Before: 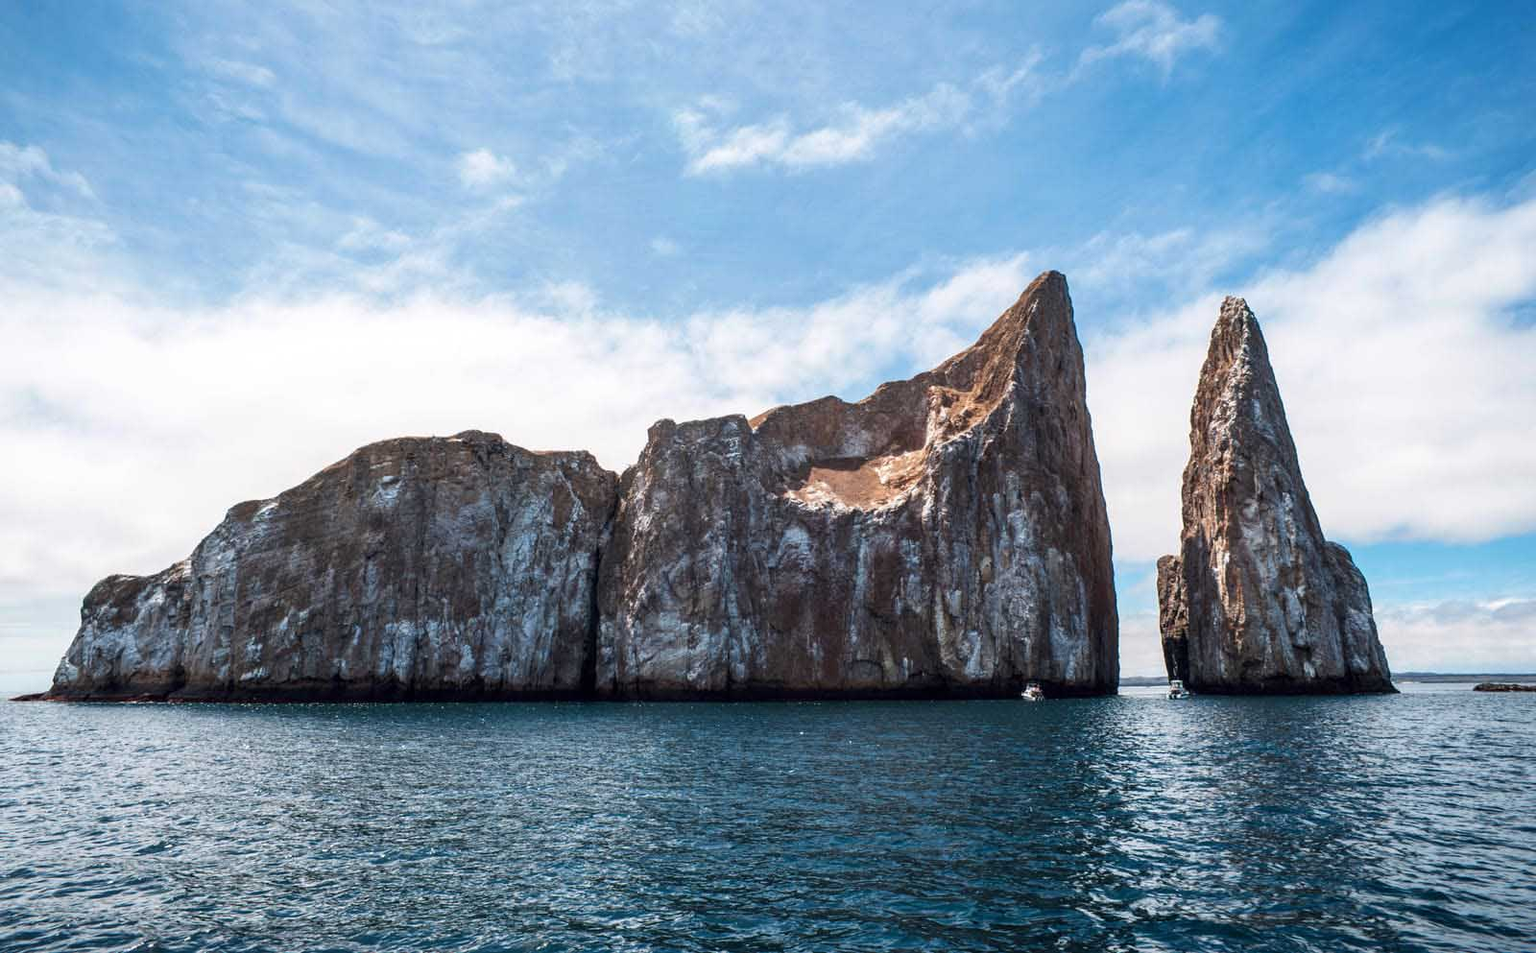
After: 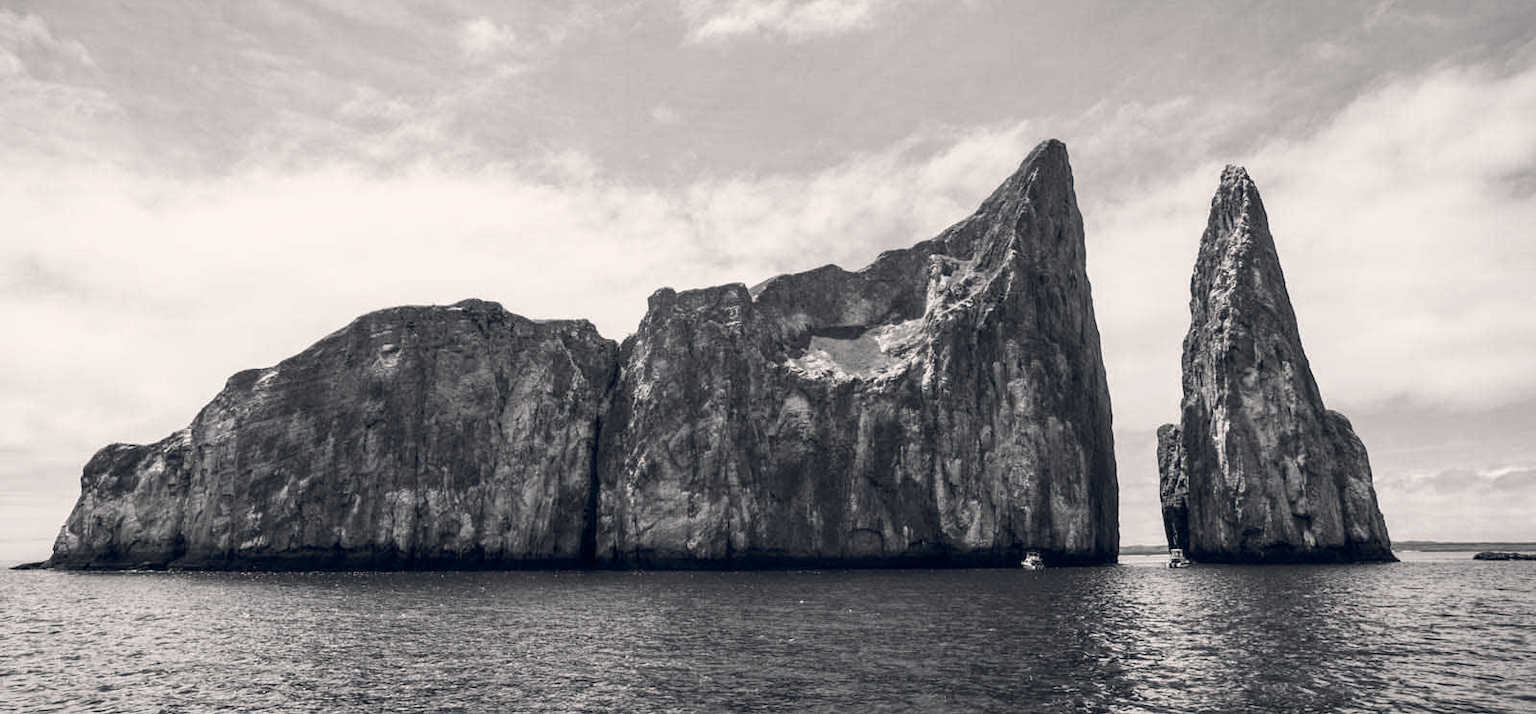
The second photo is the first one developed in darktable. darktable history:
color calibration: output gray [0.22, 0.42, 0.37, 0], gray › normalize channels true, illuminant same as pipeline (D50), adaptation XYZ, x 0.346, y 0.359, gamut compression 0
tone equalizer: on, module defaults
crop: top 13.819%, bottom 11.169%
color balance rgb: shadows lift › hue 87.51°, highlights gain › chroma 1.62%, highlights gain › hue 55.1°, global offset › chroma 0.1%, global offset › hue 253.66°, linear chroma grading › global chroma 0.5%
